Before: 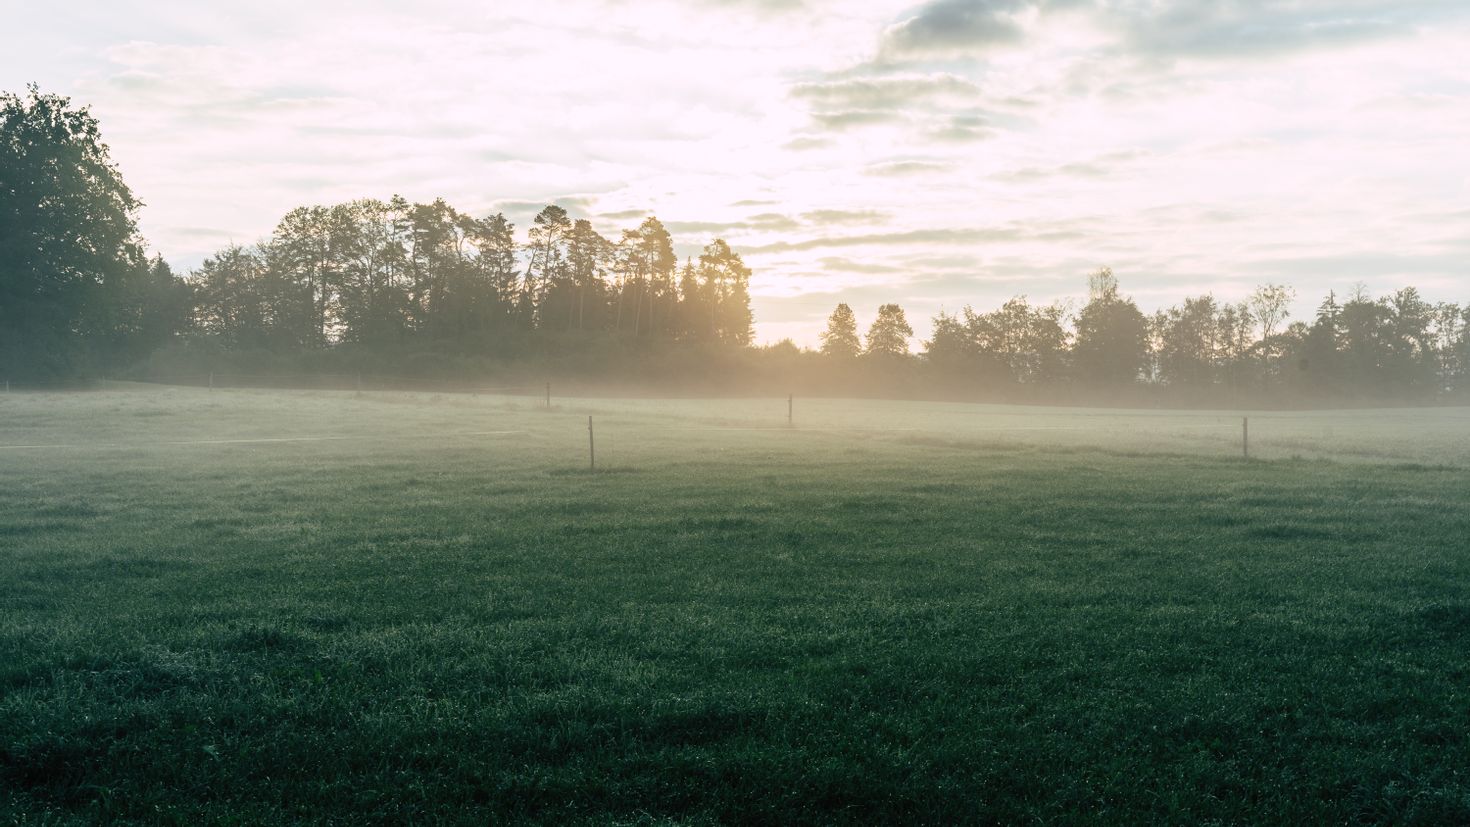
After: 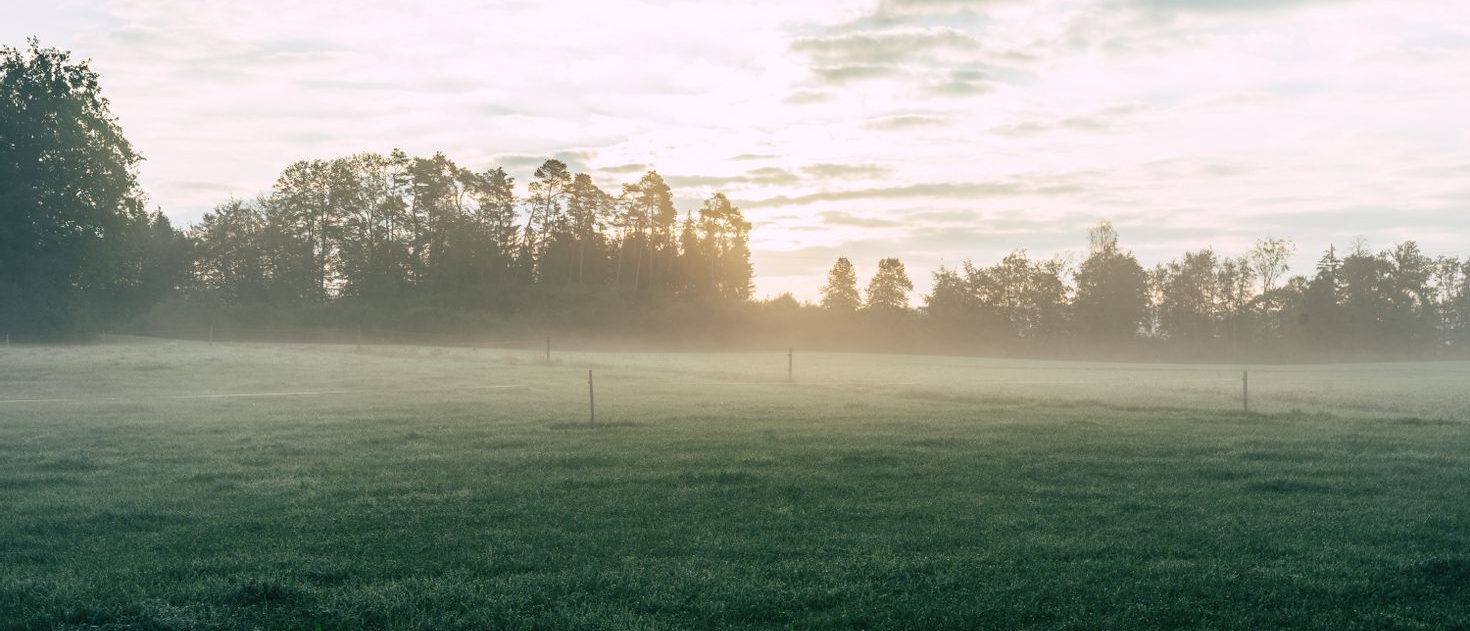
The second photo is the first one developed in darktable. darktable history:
crop: top 5.639%, bottom 18.013%
